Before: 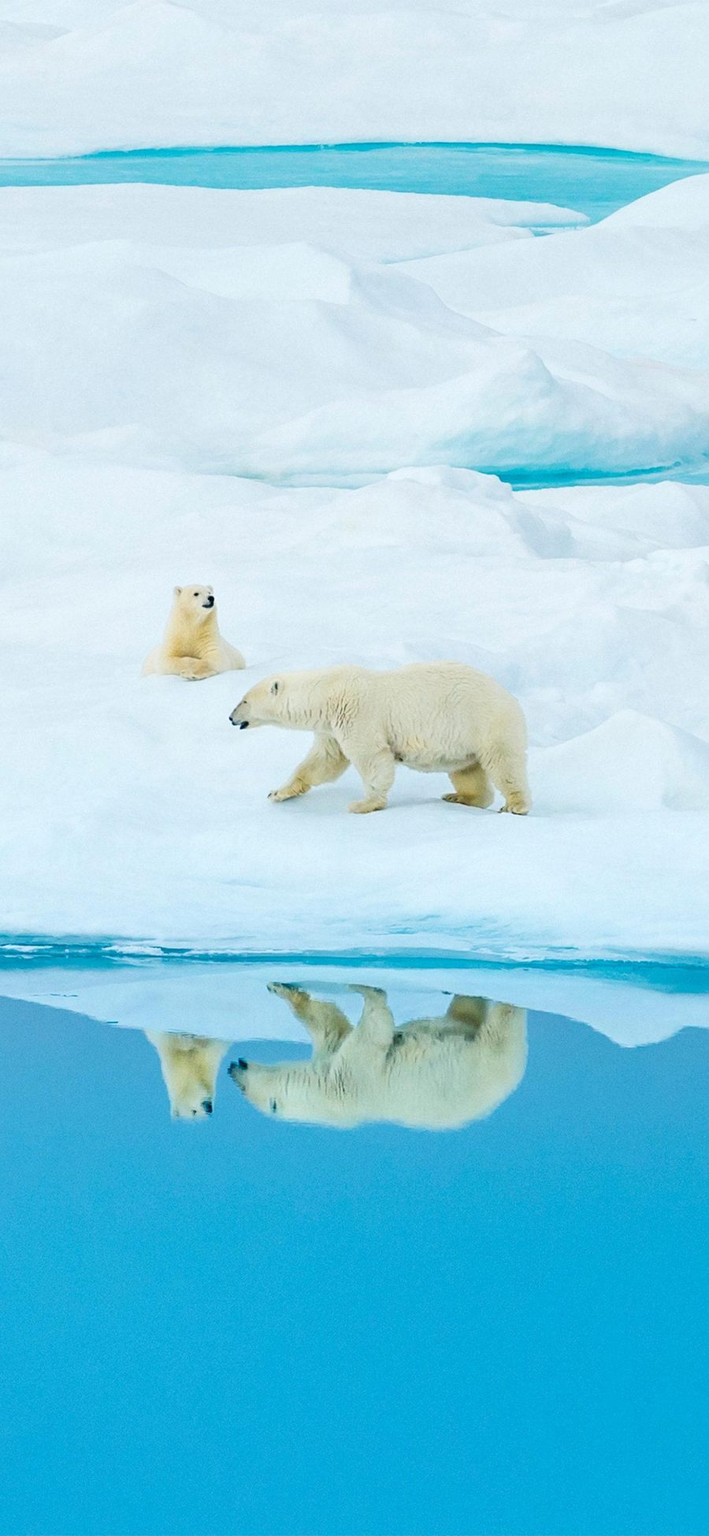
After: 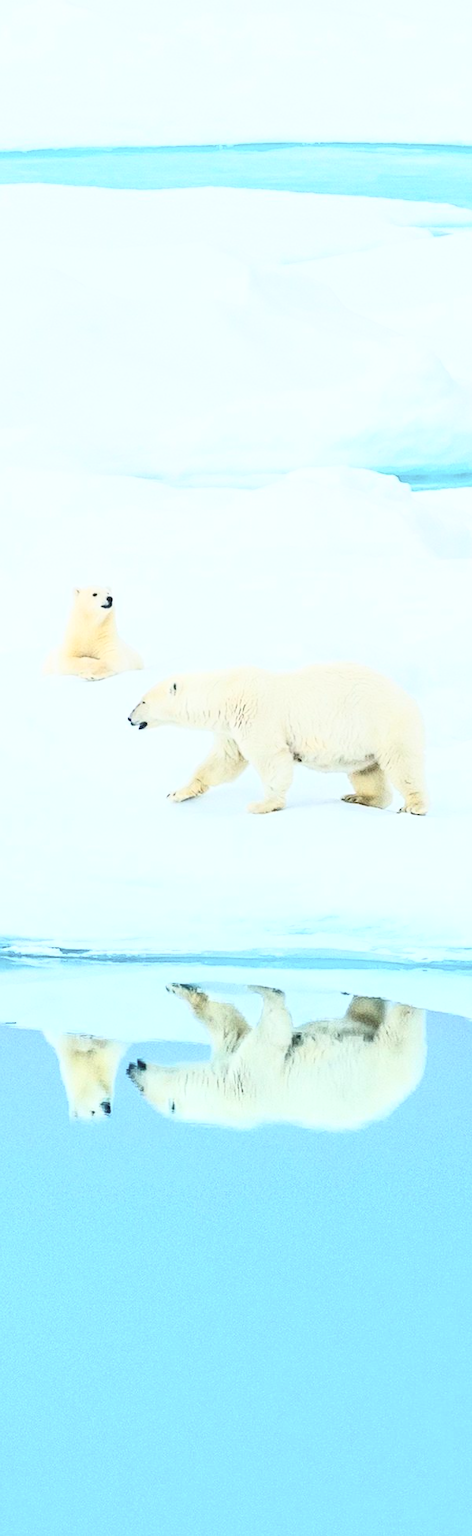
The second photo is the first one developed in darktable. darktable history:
contrast brightness saturation: contrast 0.437, brightness 0.547, saturation -0.189
crop and rotate: left 14.405%, right 18.992%
local contrast: on, module defaults
